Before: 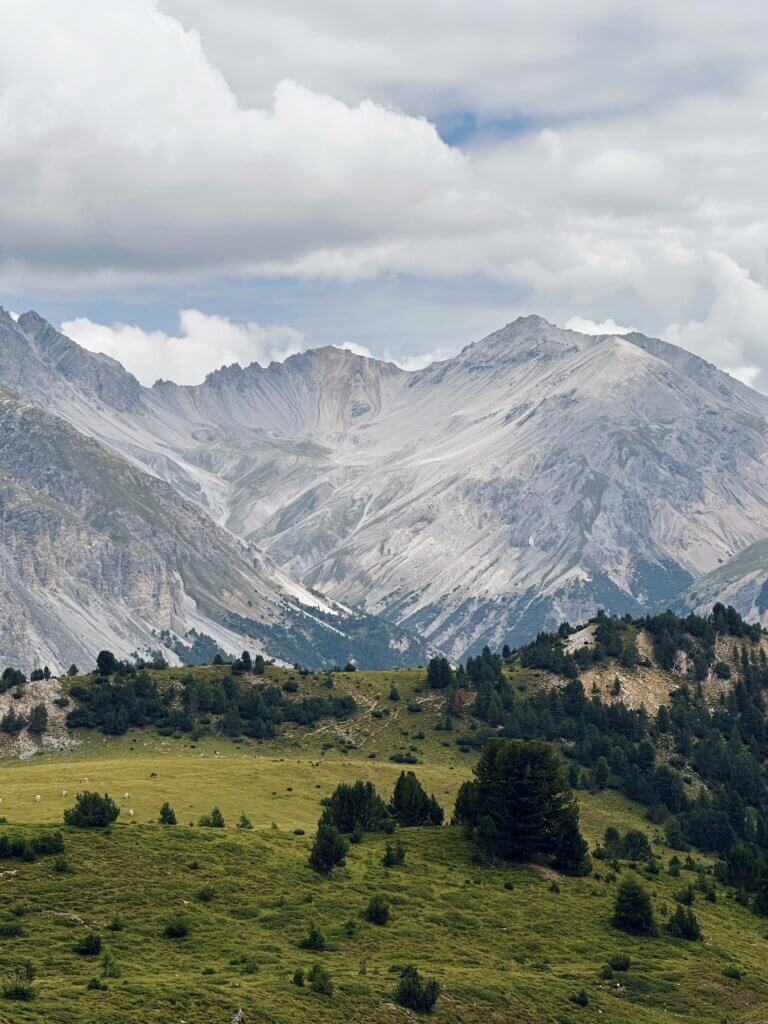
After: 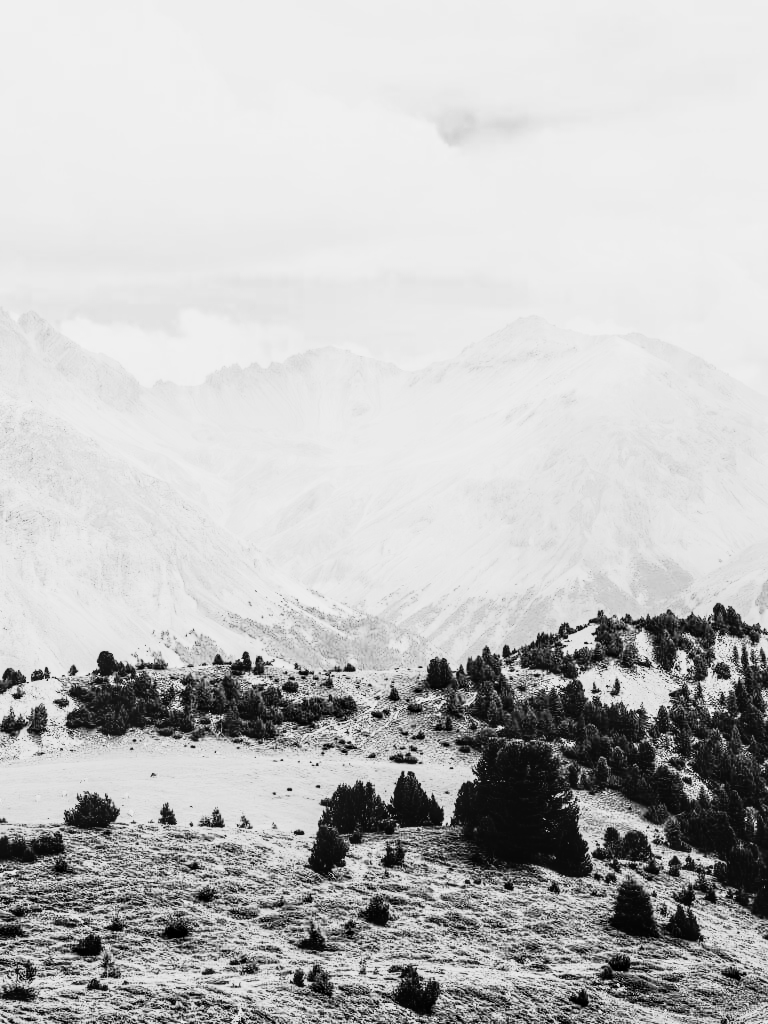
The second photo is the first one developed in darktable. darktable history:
filmic rgb: black relative exposure -11.35 EV, white relative exposure 3.22 EV, hardness 6.76, color science v6 (2022)
tone equalizer: -8 EV -0.75 EV, -7 EV -0.7 EV, -6 EV -0.6 EV, -5 EV -0.4 EV, -3 EV 0.4 EV, -2 EV 0.6 EV, -1 EV 0.7 EV, +0 EV 0.75 EV, edges refinement/feathering 500, mask exposure compensation -1.57 EV, preserve details no
local contrast: on, module defaults
rgb curve: curves: ch0 [(0, 0) (0.21, 0.15) (0.24, 0.21) (0.5, 0.75) (0.75, 0.96) (0.89, 0.99) (1, 1)]; ch1 [(0, 0.02) (0.21, 0.13) (0.25, 0.2) (0.5, 0.67) (0.75, 0.9) (0.89, 0.97) (1, 1)]; ch2 [(0, 0.02) (0.21, 0.13) (0.25, 0.2) (0.5, 0.67) (0.75, 0.9) (0.89, 0.97) (1, 1)], compensate middle gray true
monochrome: on, module defaults
exposure: exposure 0.766 EV, compensate highlight preservation false
